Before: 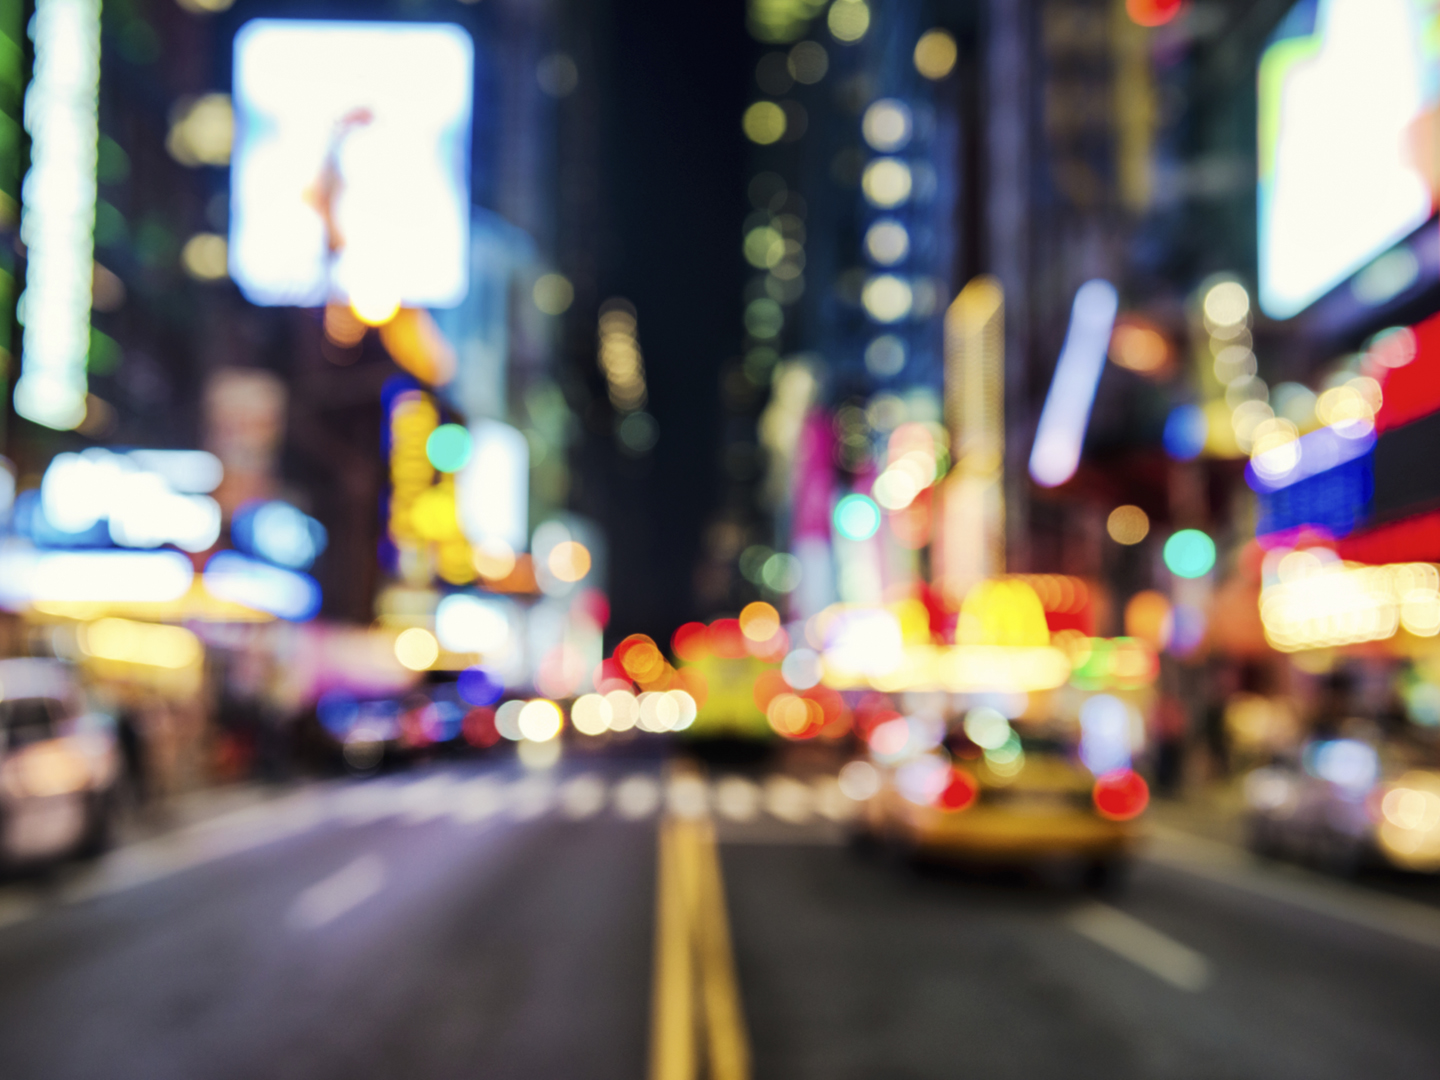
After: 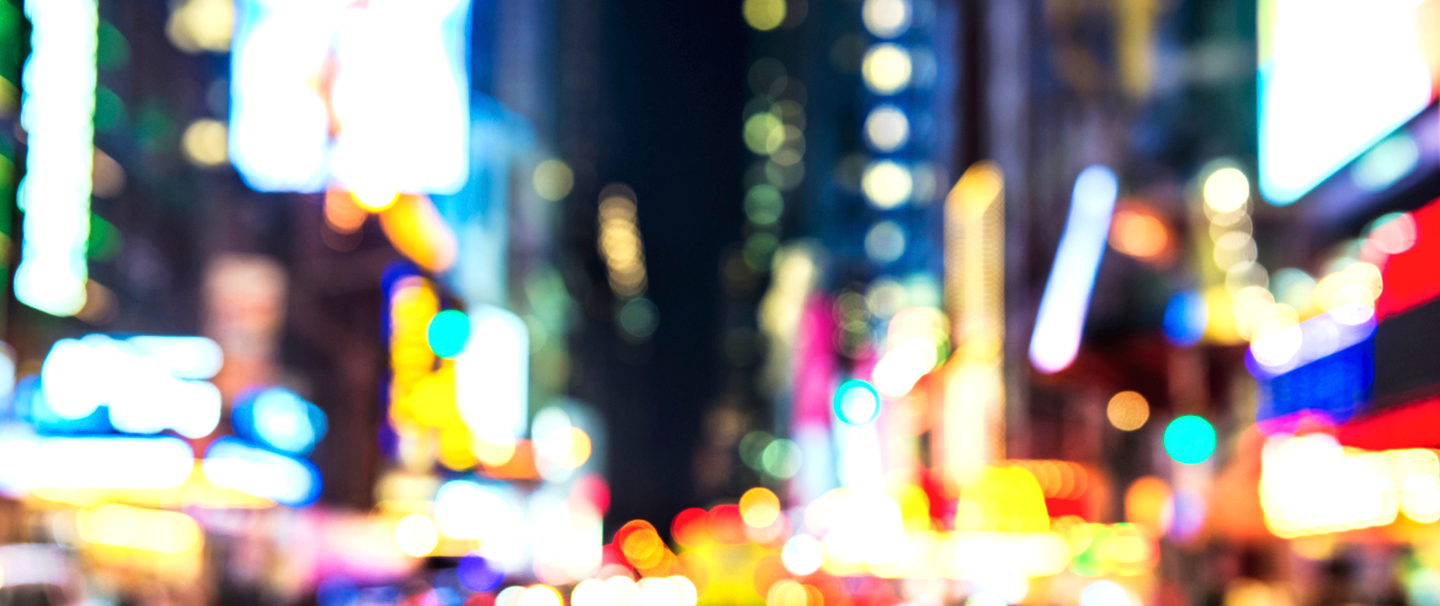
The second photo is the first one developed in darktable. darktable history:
exposure: black level correction 0, exposure 0.7 EV, compensate exposure bias true, compensate highlight preservation false
crop and rotate: top 10.605%, bottom 33.274%
